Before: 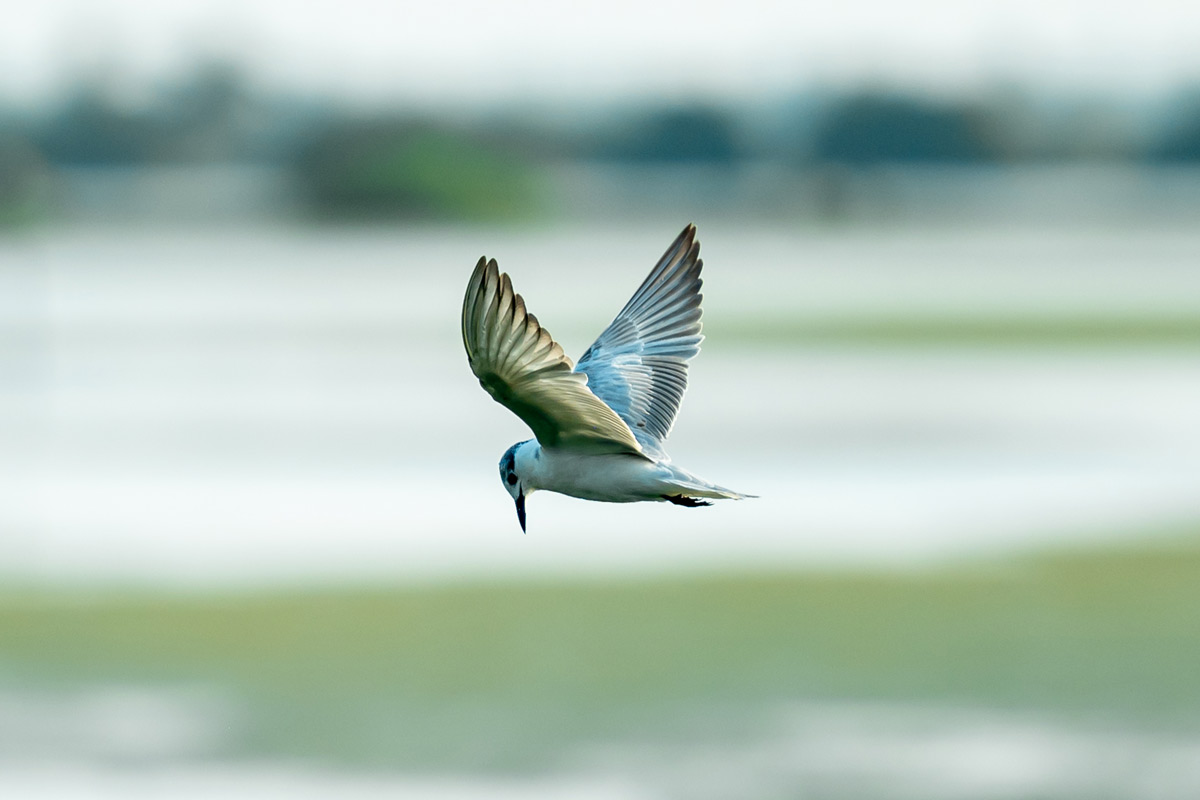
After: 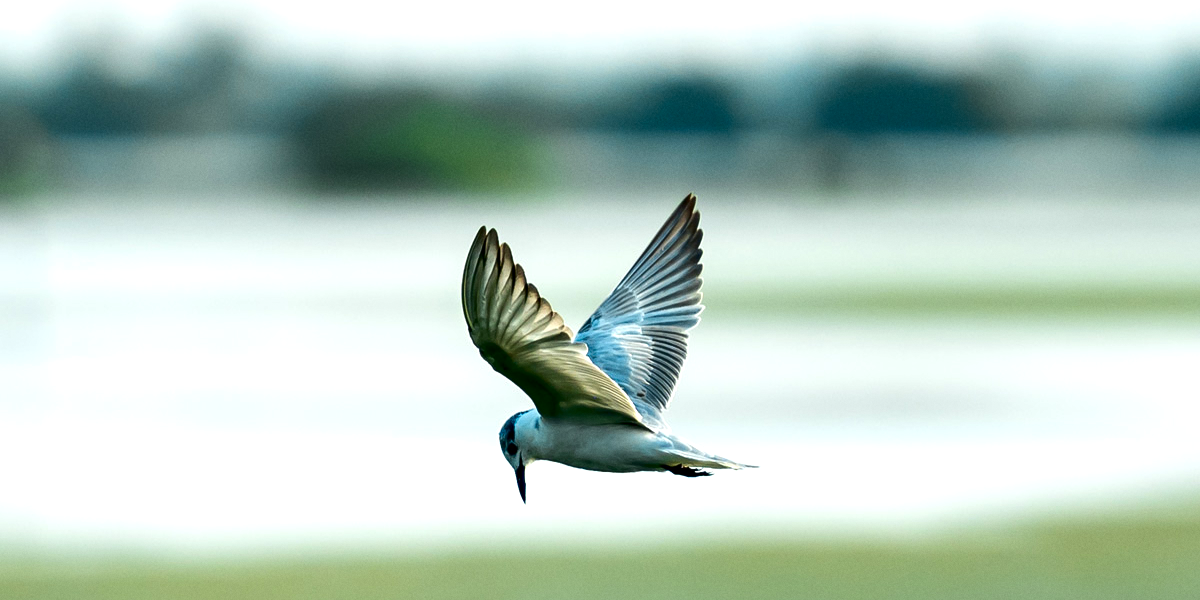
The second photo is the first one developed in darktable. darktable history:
tone equalizer: -8 EV -0.417 EV, -7 EV -0.389 EV, -6 EV -0.333 EV, -5 EV -0.222 EV, -3 EV 0.222 EV, -2 EV 0.333 EV, -1 EV 0.389 EV, +0 EV 0.417 EV, edges refinement/feathering 500, mask exposure compensation -1.57 EV, preserve details no
crop: top 3.857%, bottom 21.132%
grain: coarseness 0.09 ISO, strength 10%
contrast brightness saturation: contrast 0.07, brightness -0.14, saturation 0.11
